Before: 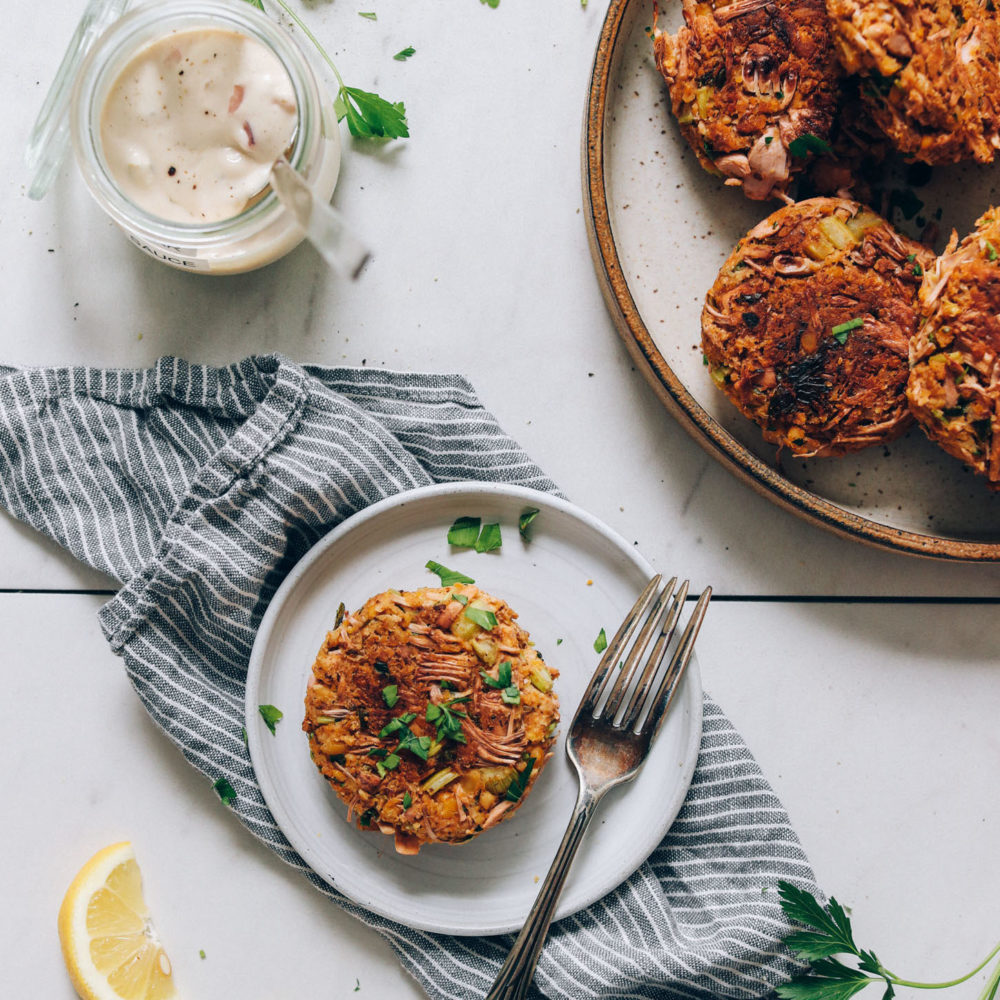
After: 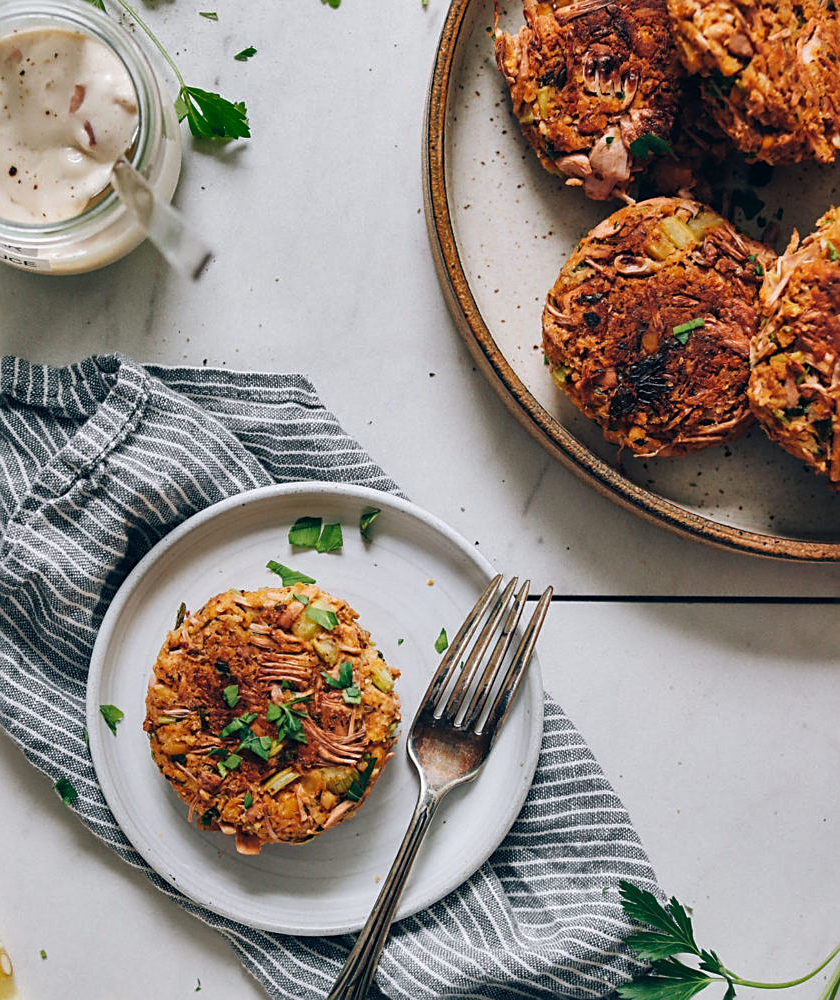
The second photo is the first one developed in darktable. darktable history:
shadows and highlights: radius 105.91, shadows 23.57, highlights -58.98, low approximation 0.01, soften with gaussian
crop: left 15.919%
sharpen: on, module defaults
